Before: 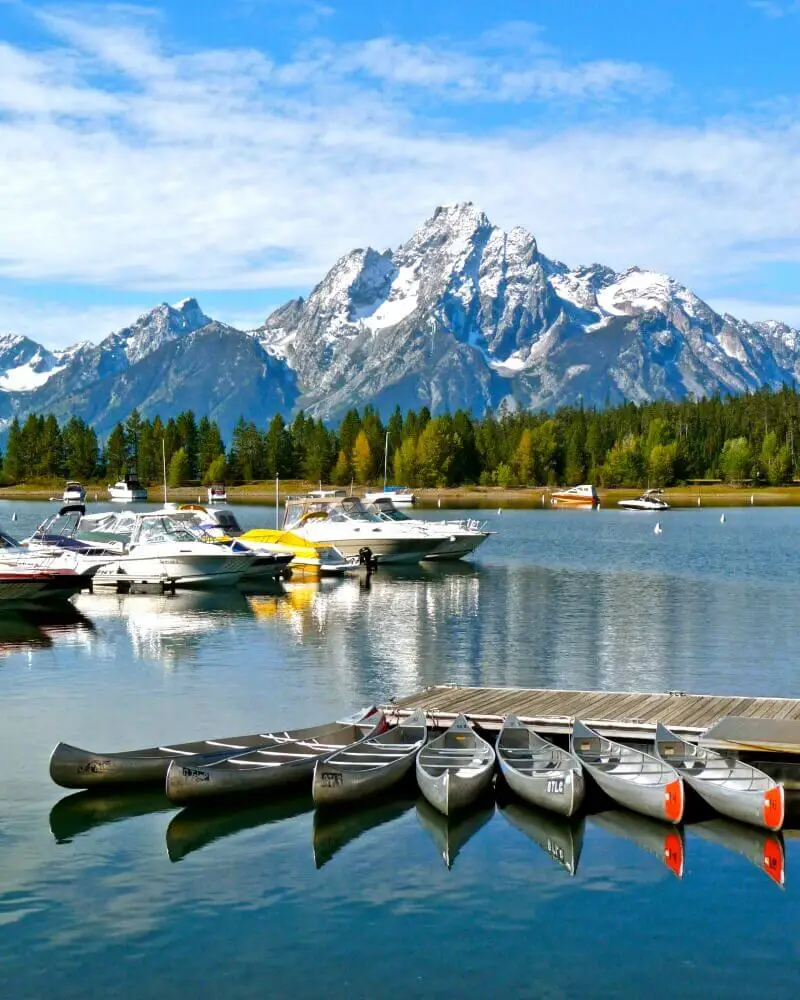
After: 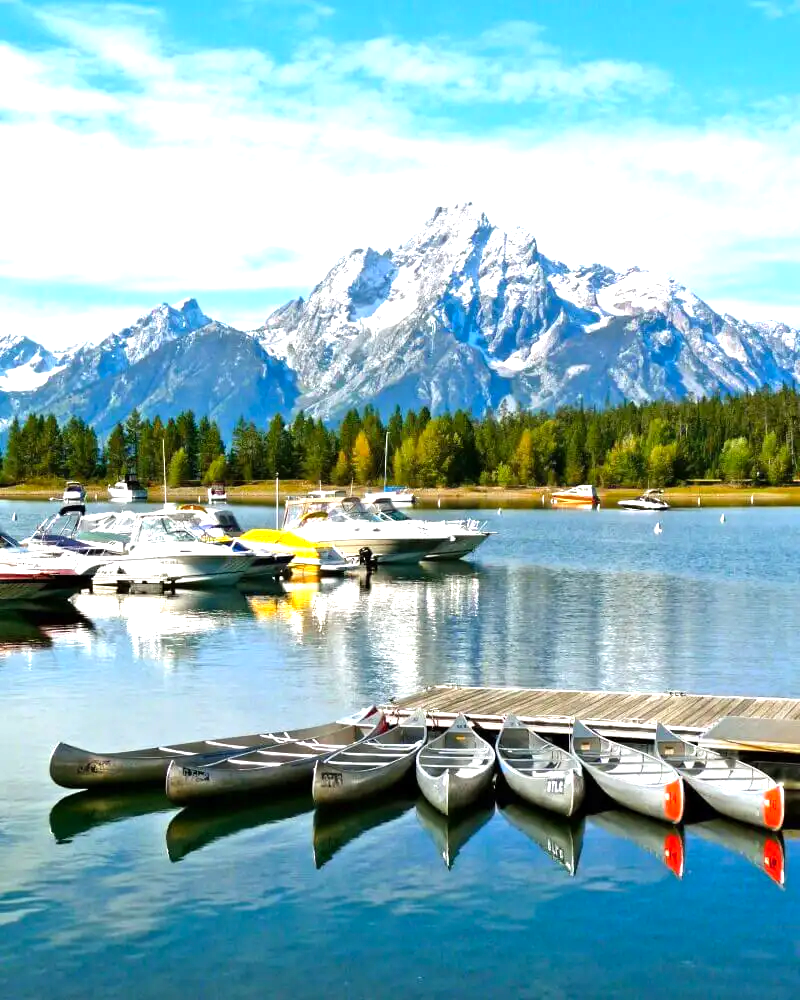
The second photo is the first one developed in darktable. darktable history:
levels: white 99.94%, levels [0, 0.394, 0.787]
